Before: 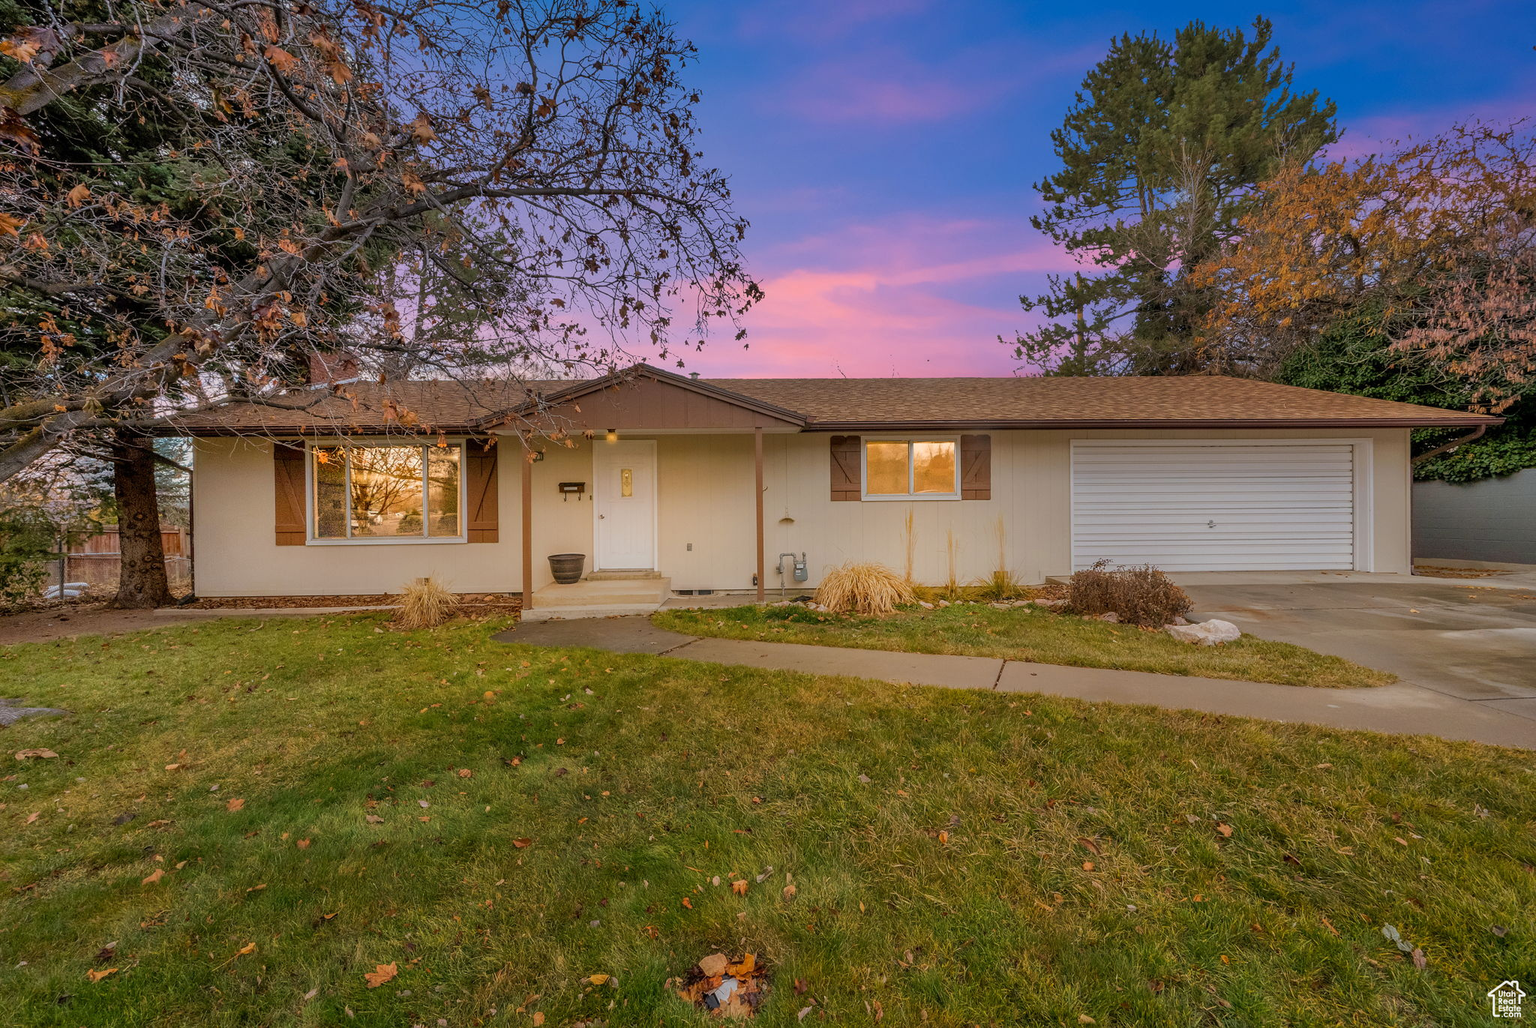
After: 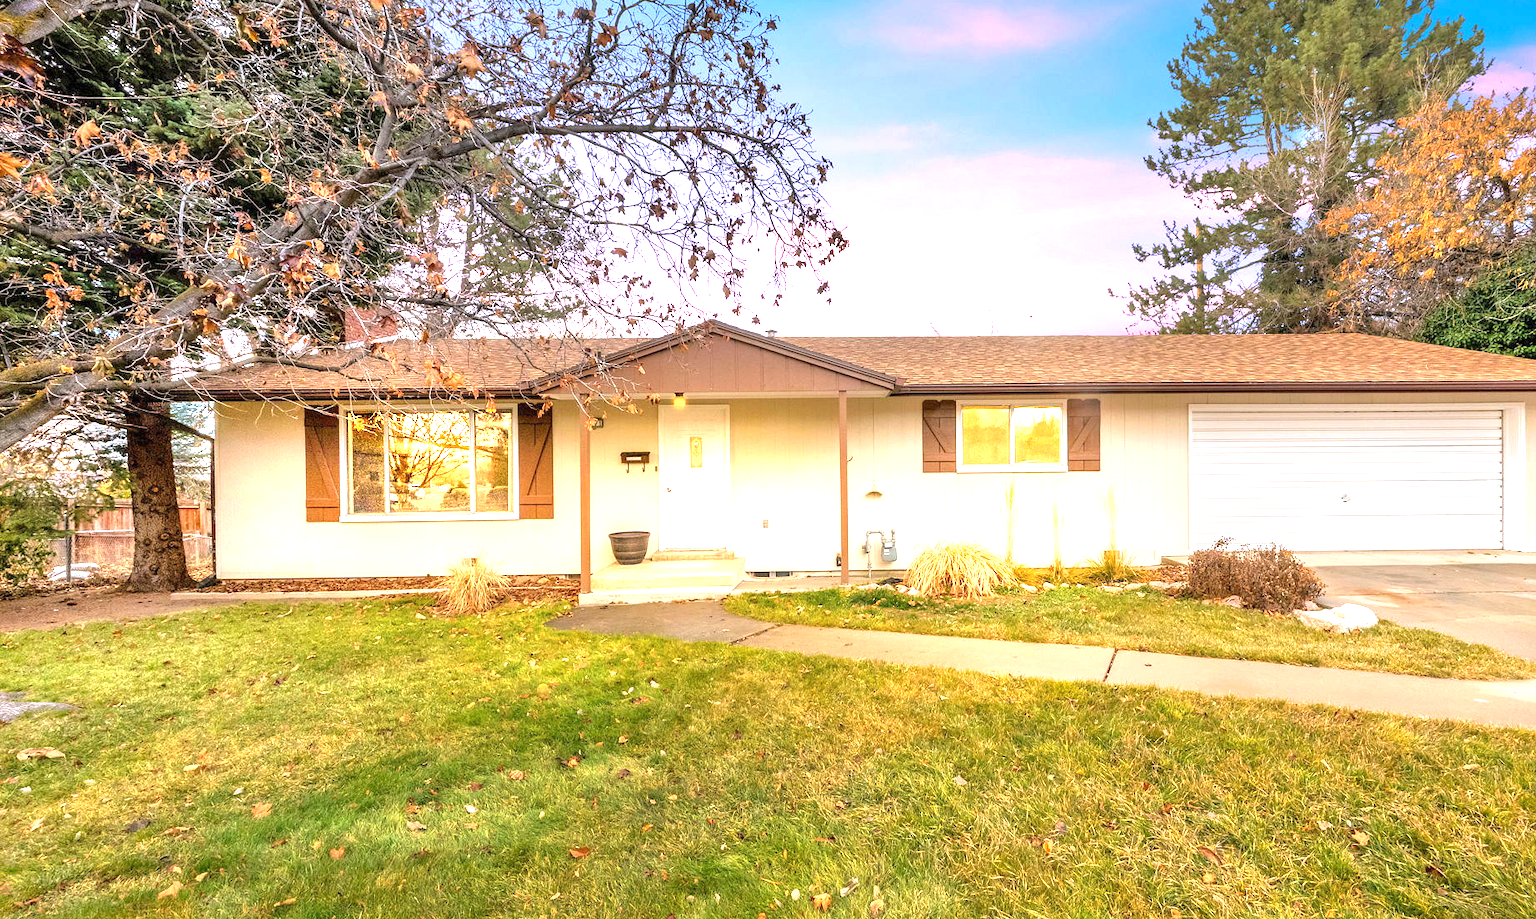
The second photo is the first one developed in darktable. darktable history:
exposure: exposure 1.999 EV, compensate highlight preservation false
tone equalizer: edges refinement/feathering 500, mask exposure compensation -1.57 EV, preserve details no
crop: top 7.395%, right 9.917%, bottom 12.02%
